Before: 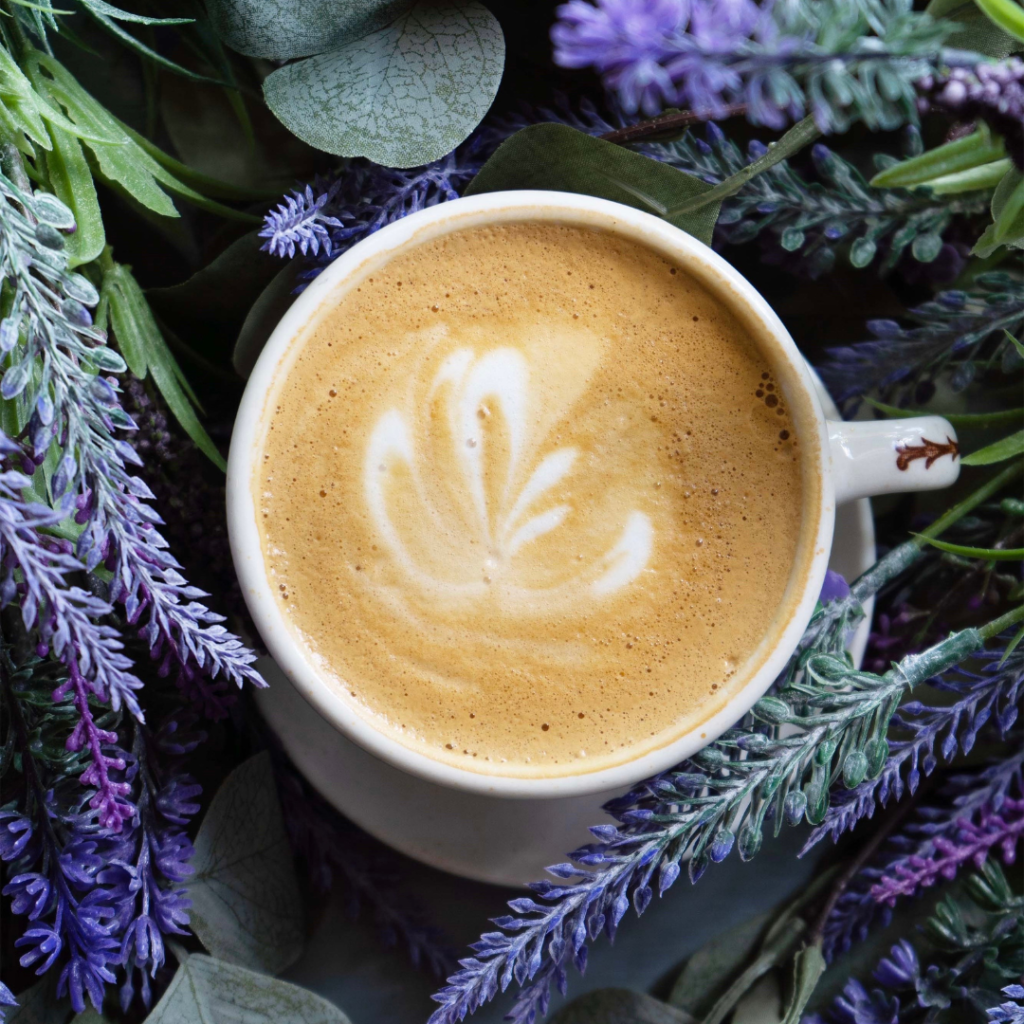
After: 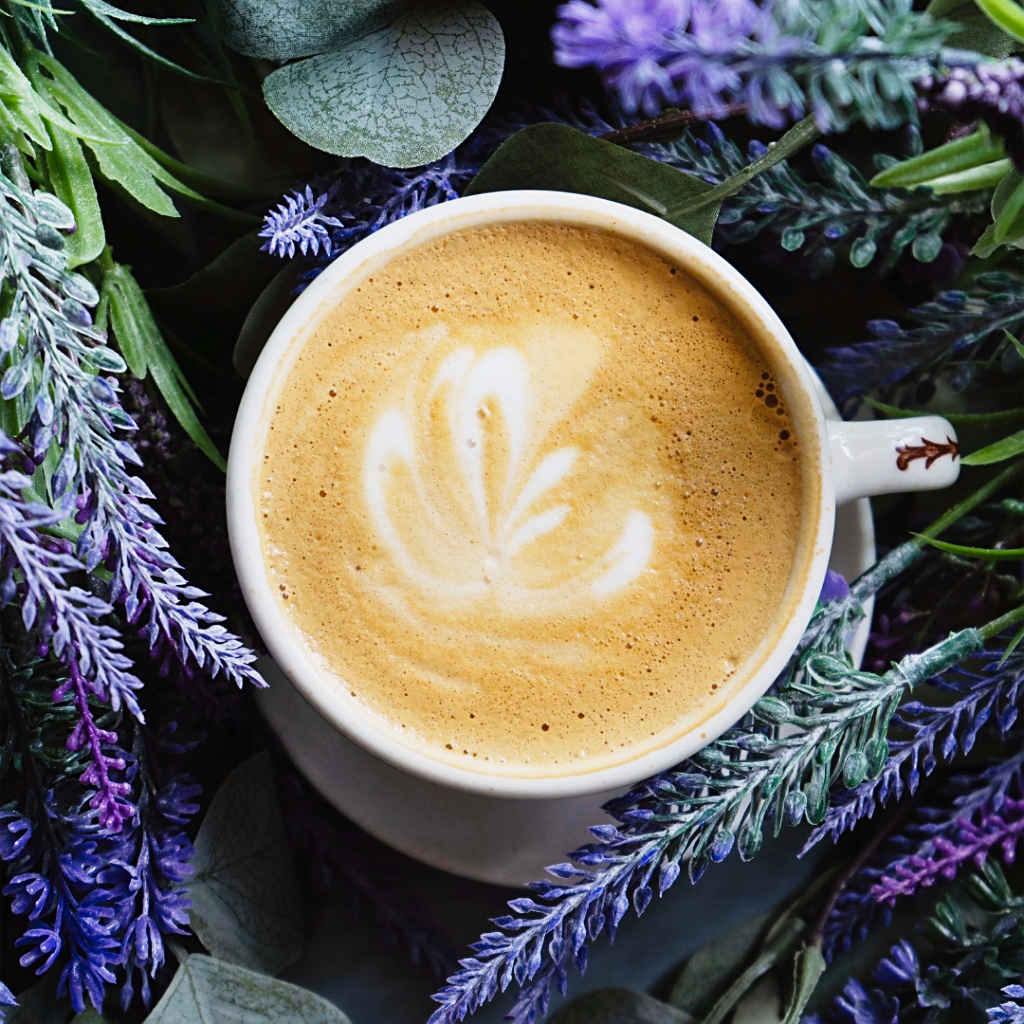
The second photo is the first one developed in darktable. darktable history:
sharpen: on, module defaults
tone curve: curves: ch0 [(0, 0.011) (0.139, 0.106) (0.295, 0.271) (0.499, 0.523) (0.739, 0.782) (0.857, 0.879) (1, 0.967)]; ch1 [(0, 0) (0.291, 0.229) (0.394, 0.365) (0.469, 0.456) (0.495, 0.497) (0.524, 0.53) (0.588, 0.62) (0.725, 0.779) (1, 1)]; ch2 [(0, 0) (0.125, 0.089) (0.35, 0.317) (0.437, 0.42) (0.502, 0.499) (0.537, 0.551) (0.613, 0.636) (1, 1)], preserve colors none
